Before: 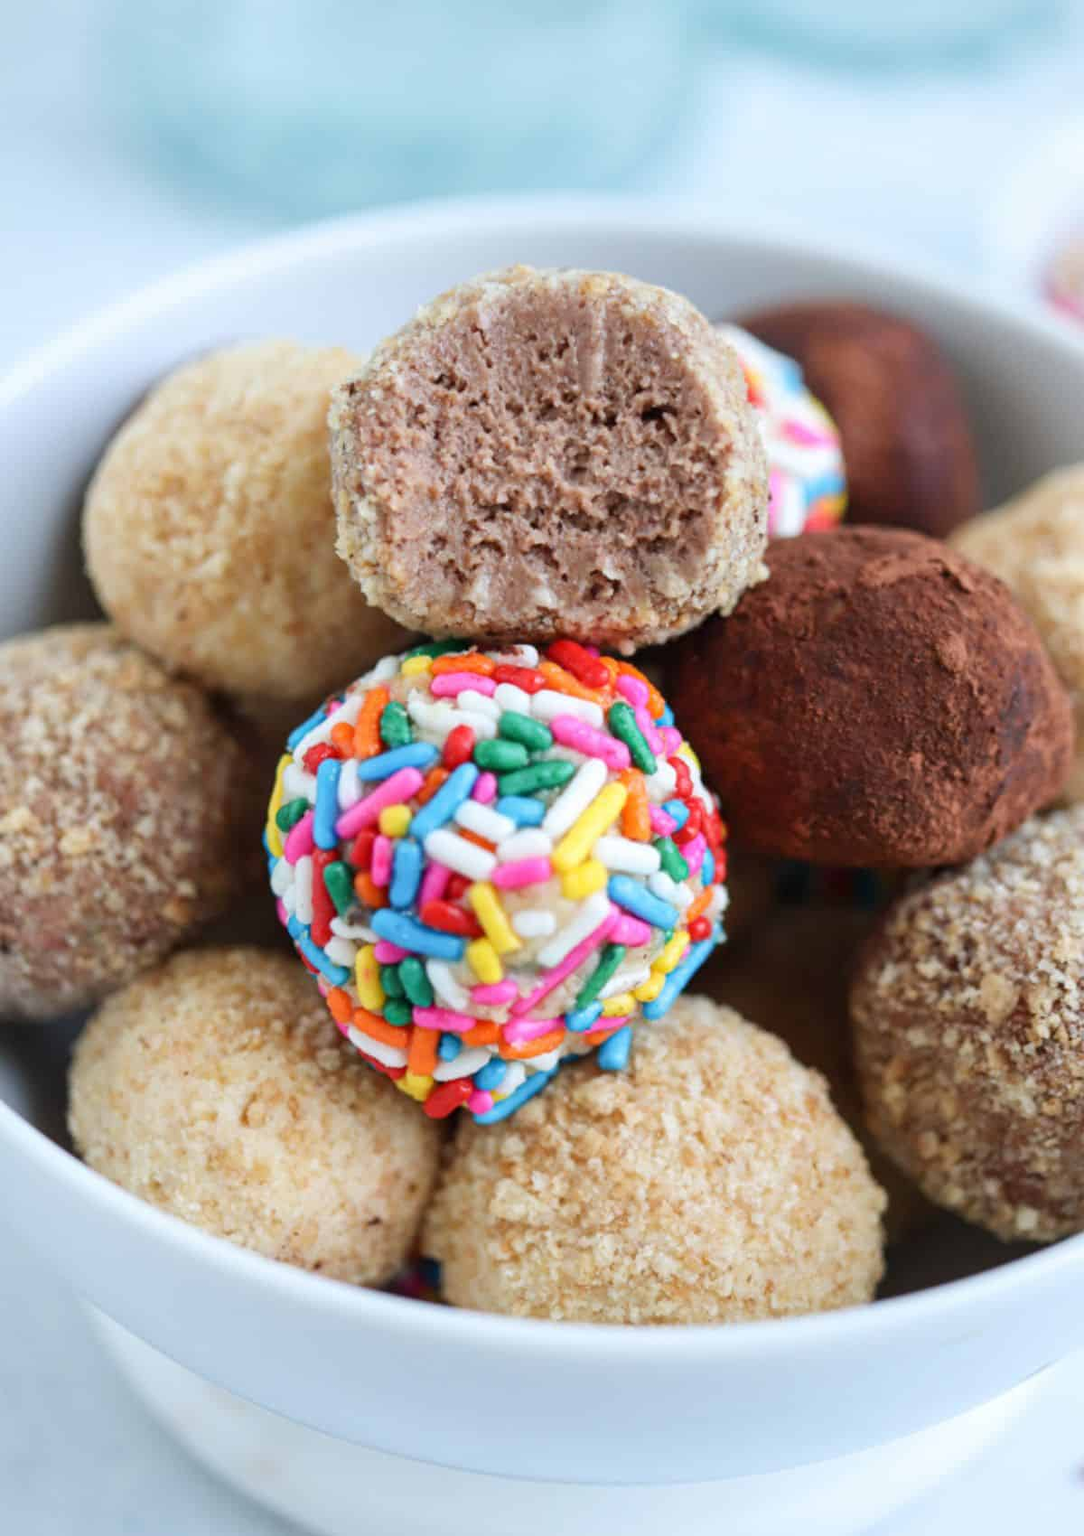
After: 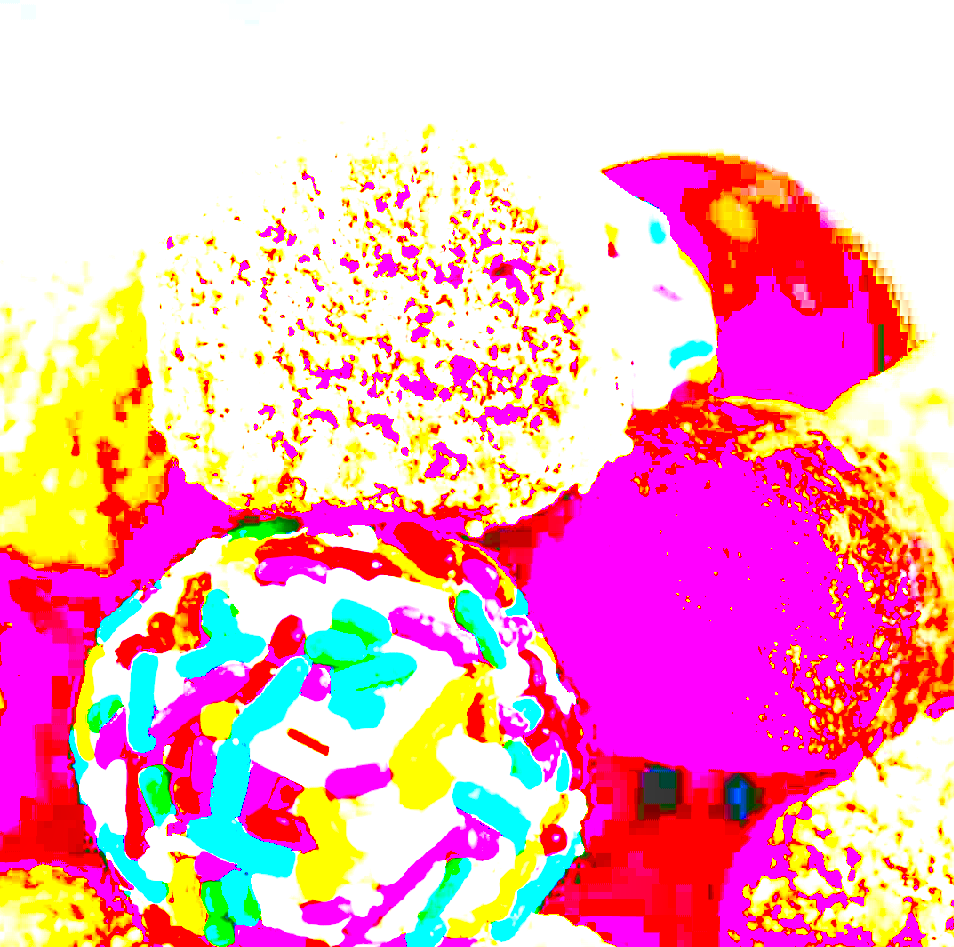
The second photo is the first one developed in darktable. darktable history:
sharpen: radius 2.547, amount 0.652
crop: left 18.339%, top 11.068%, right 2.092%, bottom 33.202%
exposure: black level correction 0.1, exposure 2.946 EV, compensate highlight preservation false
tone curve: curves: ch0 [(0, 0) (0.003, 0.01) (0.011, 0.015) (0.025, 0.023) (0.044, 0.038) (0.069, 0.058) (0.1, 0.093) (0.136, 0.134) (0.177, 0.176) (0.224, 0.221) (0.277, 0.282) (0.335, 0.36) (0.399, 0.438) (0.468, 0.54) (0.543, 0.632) (0.623, 0.724) (0.709, 0.814) (0.801, 0.885) (0.898, 0.947) (1, 1)], color space Lab, independent channels, preserve colors none
local contrast: on, module defaults
